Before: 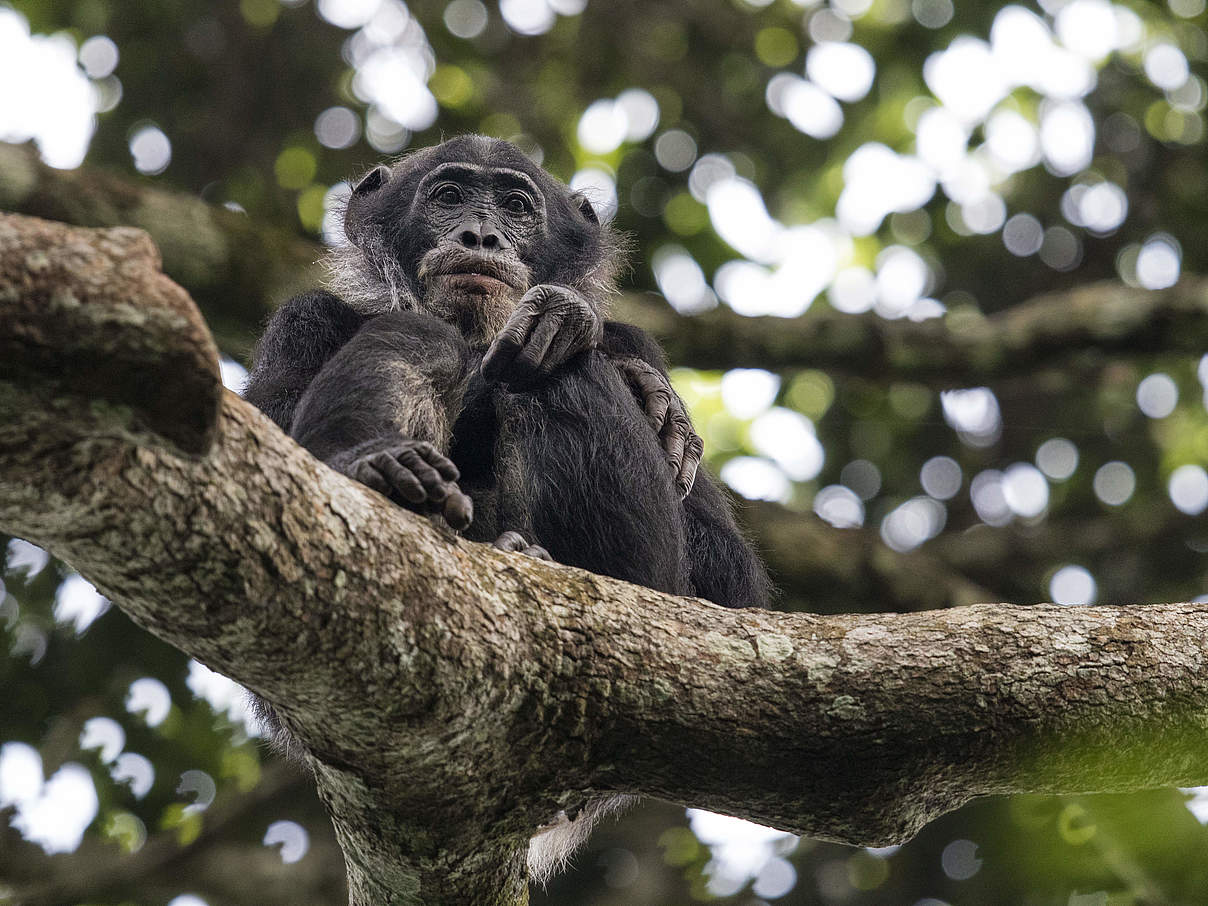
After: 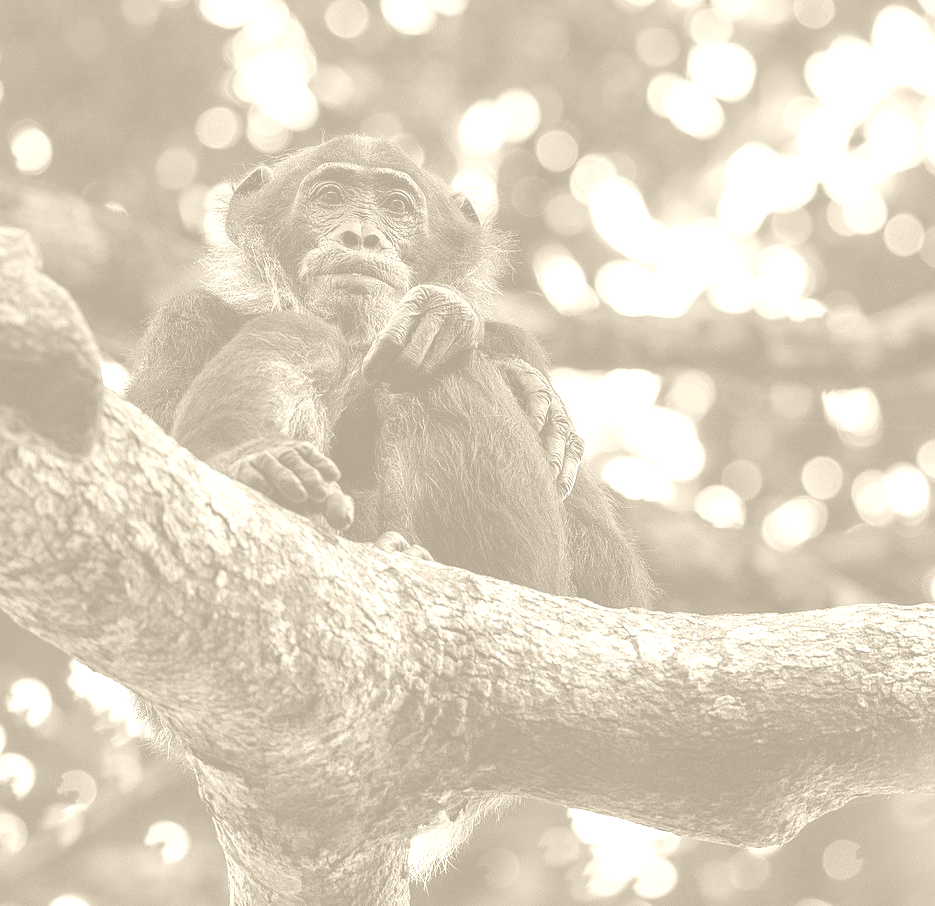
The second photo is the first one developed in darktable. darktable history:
crop: left 9.88%, right 12.664%
graduated density: on, module defaults
colorize: hue 36°, saturation 71%, lightness 80.79%
